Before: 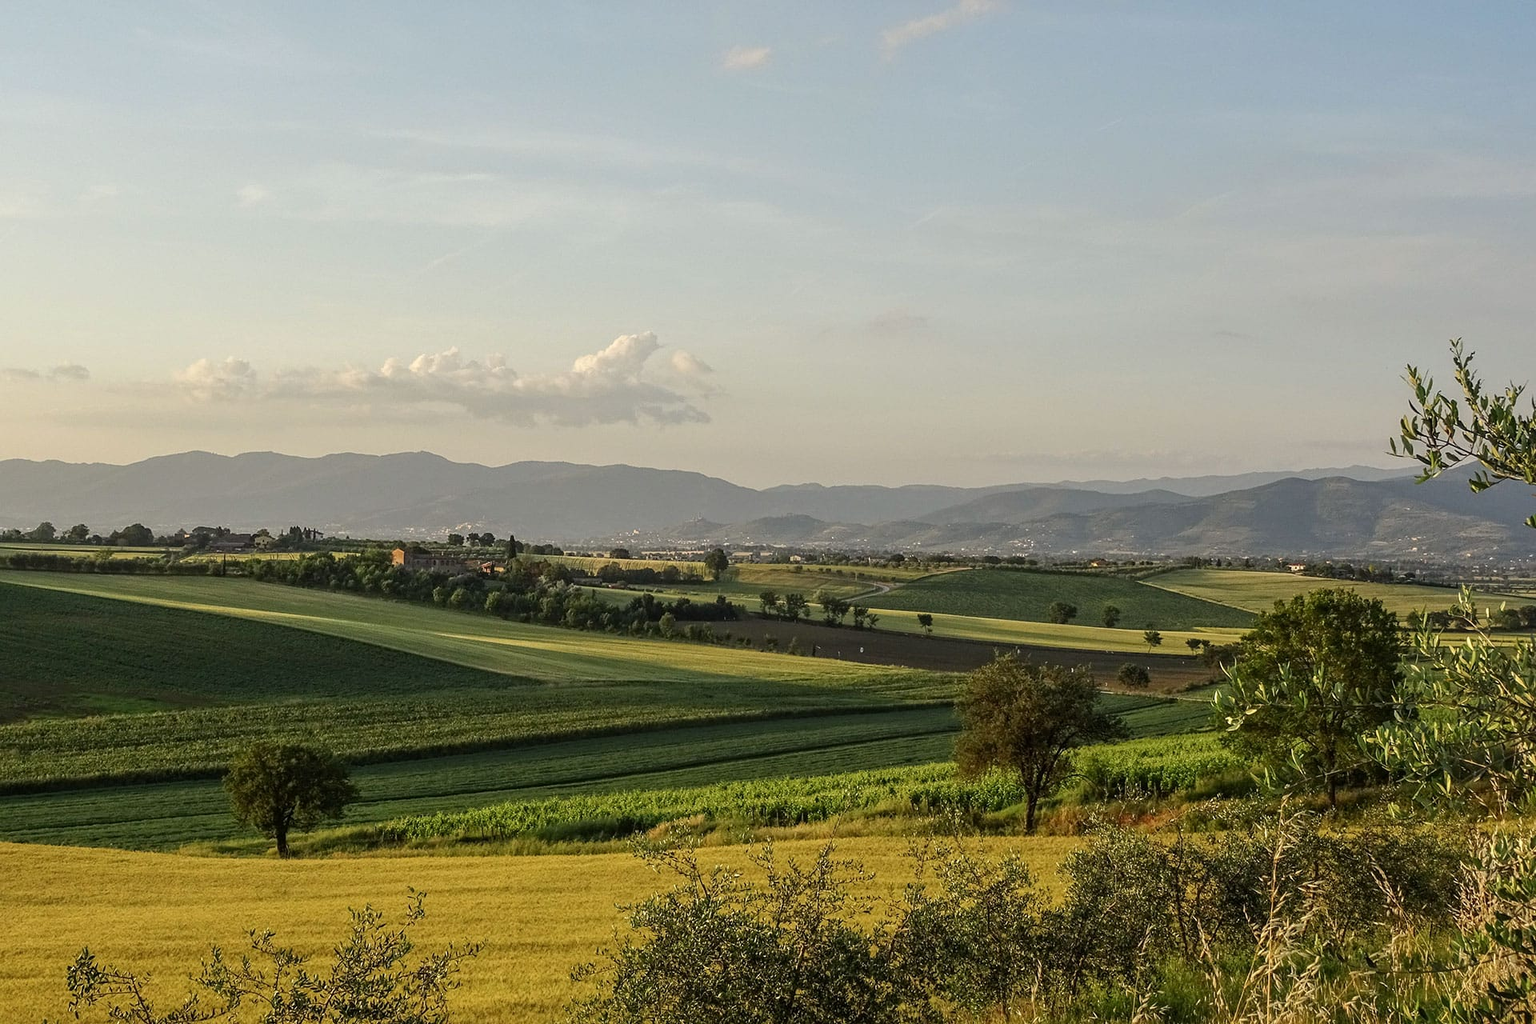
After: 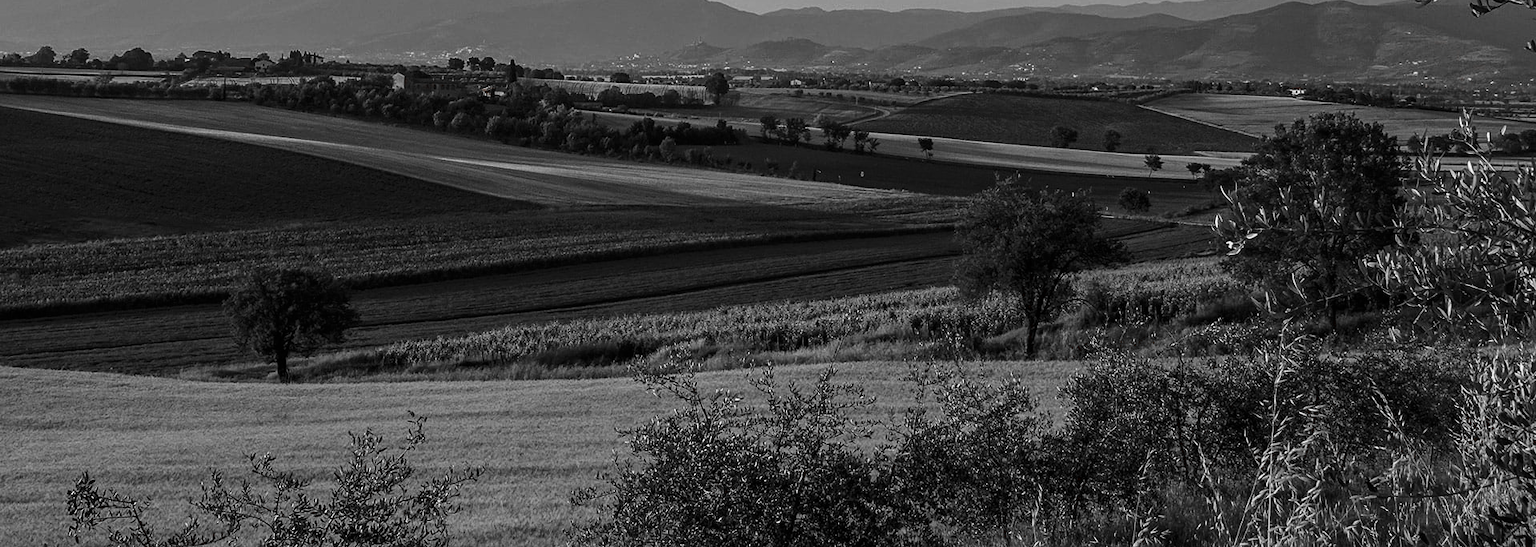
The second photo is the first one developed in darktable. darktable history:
color zones: curves: ch1 [(0, 0.006) (0.094, 0.285) (0.171, 0.001) (0.429, 0.001) (0.571, 0.003) (0.714, 0.004) (0.857, 0.004) (1, 0.006)]
crop and rotate: top 46.535%, right 0.031%
contrast brightness saturation: brightness -0.251, saturation 0.203
